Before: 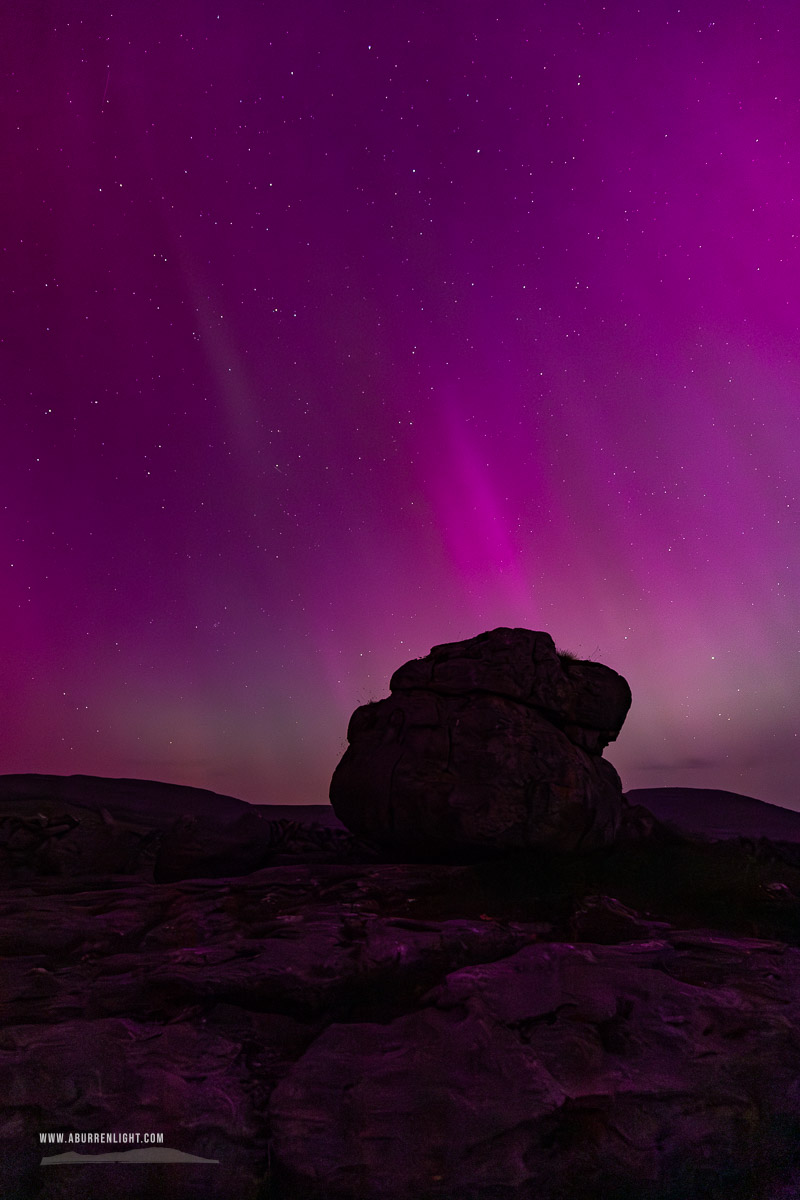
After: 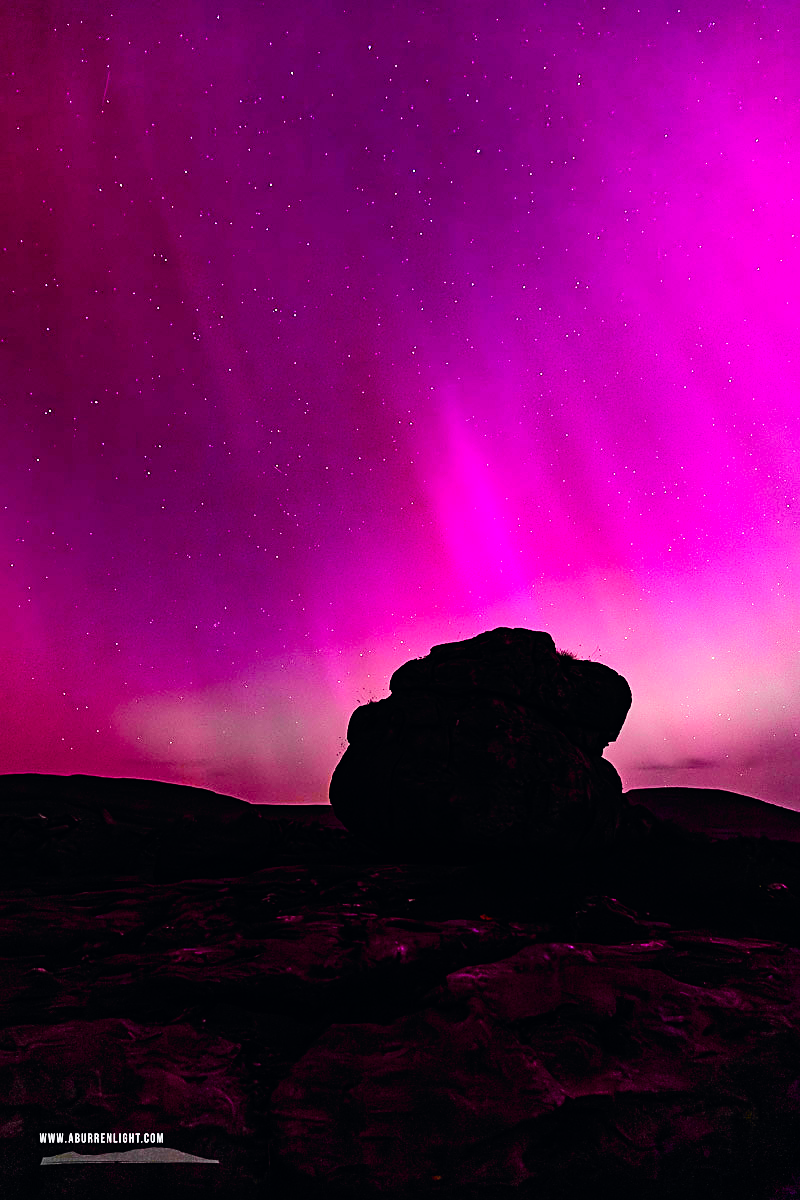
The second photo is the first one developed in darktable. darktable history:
contrast brightness saturation: contrast 0.05
base curve: curves: ch0 [(0, 0) (0.007, 0.004) (0.027, 0.03) (0.046, 0.07) (0.207, 0.54) (0.442, 0.872) (0.673, 0.972) (1, 1)], preserve colors none
tone equalizer: on, module defaults
tone curve: curves: ch0 [(0, 0) (0.071, 0.047) (0.266, 0.26) (0.483, 0.554) (0.753, 0.811) (1, 0.983)]; ch1 [(0, 0) (0.346, 0.307) (0.408, 0.387) (0.463, 0.465) (0.482, 0.493) (0.502, 0.5) (0.517, 0.502) (0.55, 0.548) (0.597, 0.61) (0.651, 0.698) (1, 1)]; ch2 [(0, 0) (0.346, 0.34) (0.434, 0.46) (0.485, 0.494) (0.5, 0.494) (0.517, 0.506) (0.526, 0.545) (0.583, 0.61) (0.625, 0.659) (1, 1)], color space Lab, independent channels, preserve colors none
sharpen: on, module defaults
white balance: emerald 1
